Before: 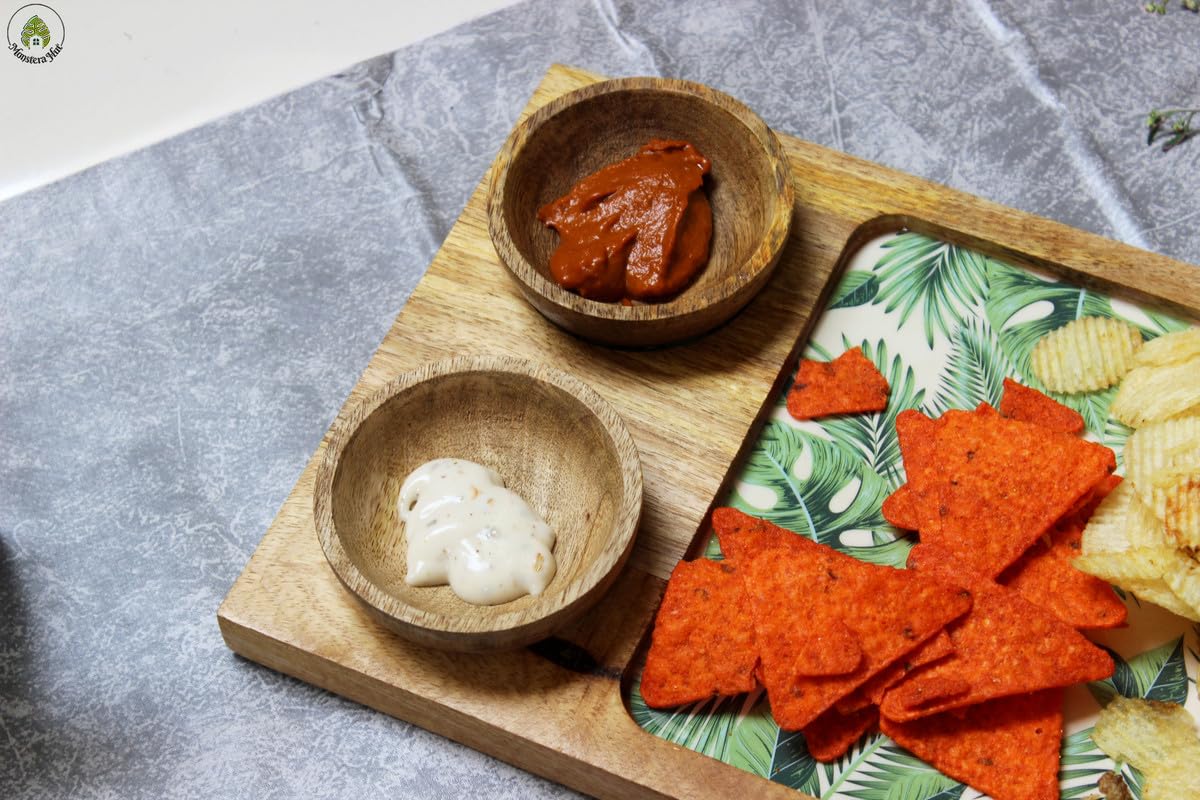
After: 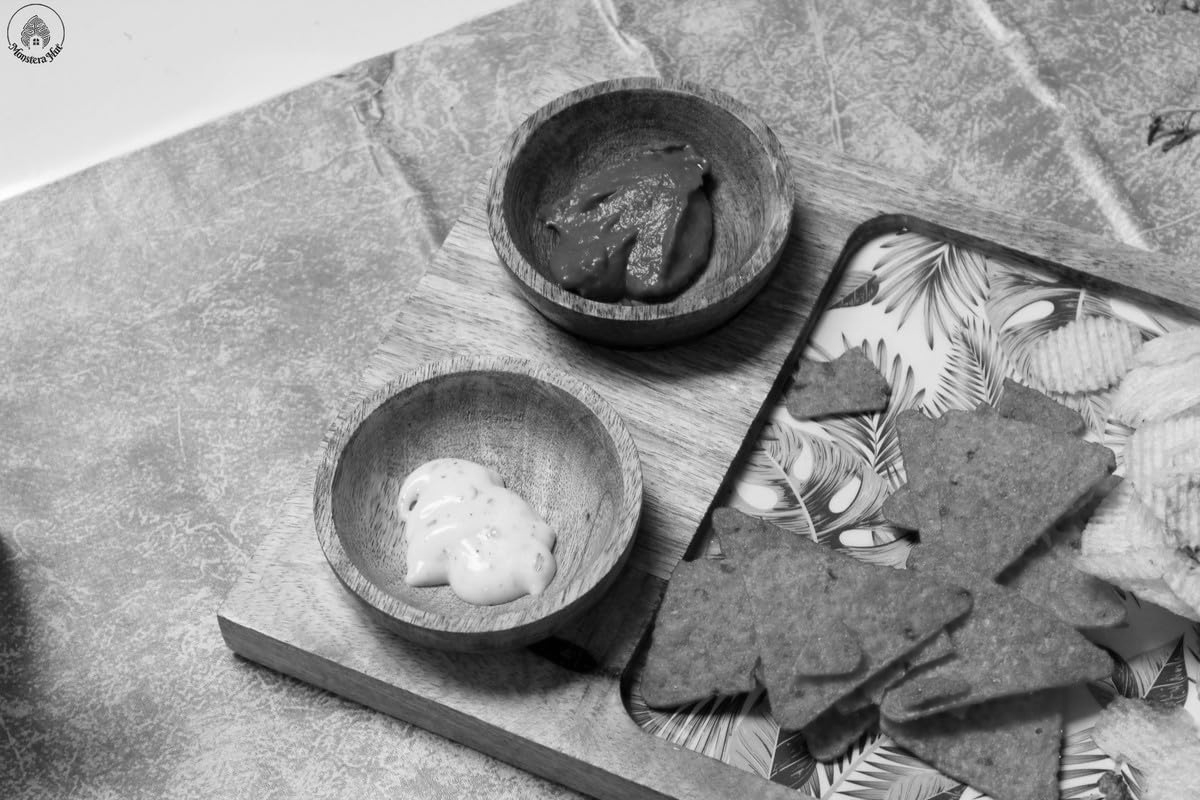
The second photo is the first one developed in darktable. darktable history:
monochrome: a 1.94, b -0.638
color calibration: illuminant Planckian (black body), x 0.368, y 0.361, temperature 4275.92 K
